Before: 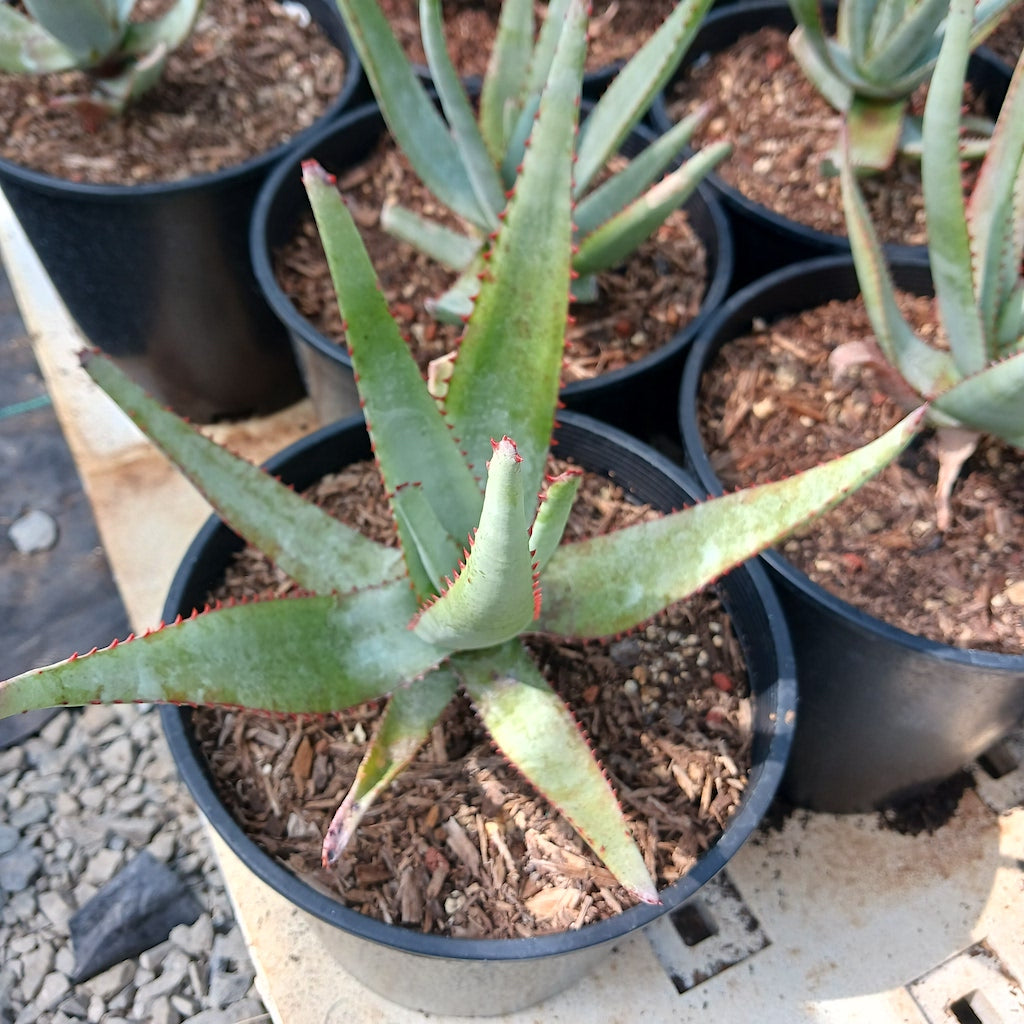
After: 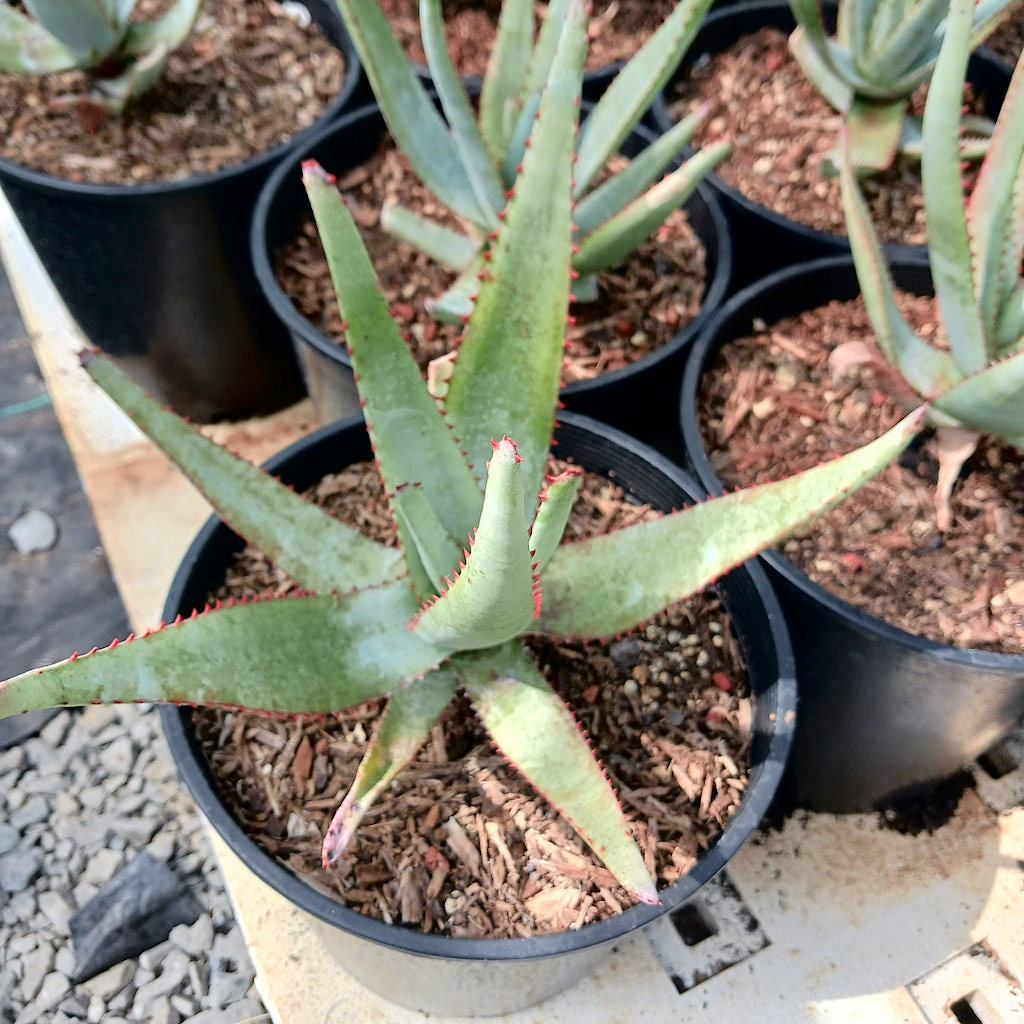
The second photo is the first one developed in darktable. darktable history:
tone curve: curves: ch0 [(0.003, 0) (0.066, 0.017) (0.163, 0.09) (0.264, 0.238) (0.395, 0.421) (0.517, 0.56) (0.688, 0.743) (0.791, 0.814) (1, 1)]; ch1 [(0, 0) (0.164, 0.115) (0.337, 0.332) (0.39, 0.398) (0.464, 0.461) (0.501, 0.5) (0.507, 0.503) (0.534, 0.537) (0.577, 0.59) (0.652, 0.681) (0.733, 0.749) (0.811, 0.796) (1, 1)]; ch2 [(0, 0) (0.337, 0.382) (0.464, 0.476) (0.501, 0.502) (0.527, 0.54) (0.551, 0.565) (0.6, 0.59) (0.687, 0.675) (1, 1)], color space Lab, independent channels, preserve colors none
